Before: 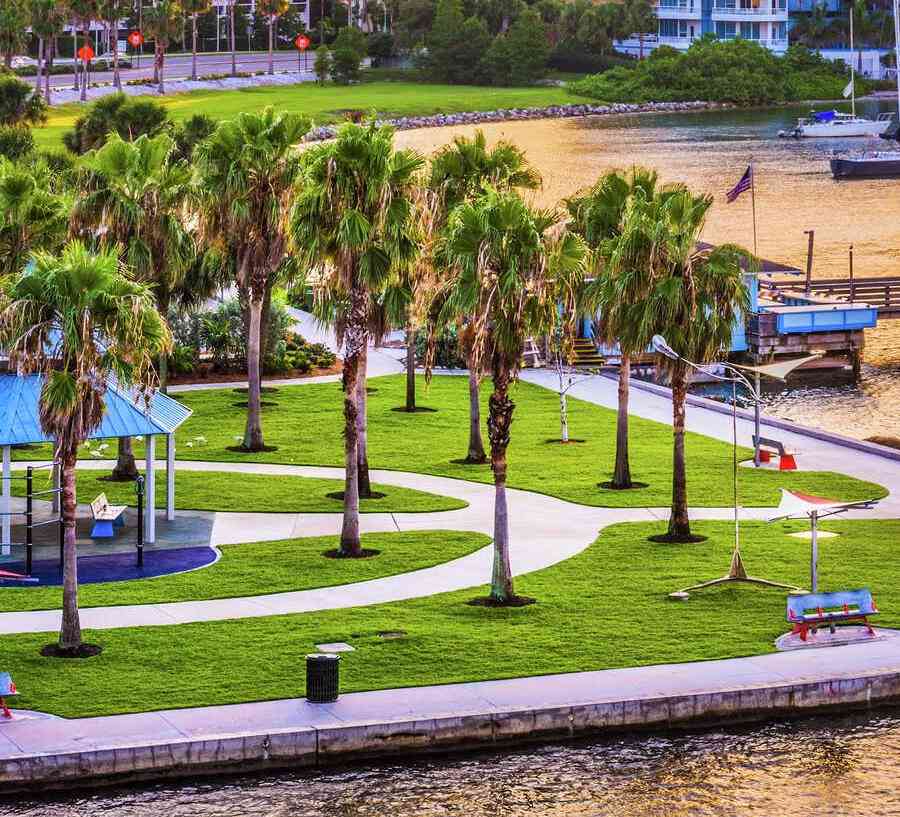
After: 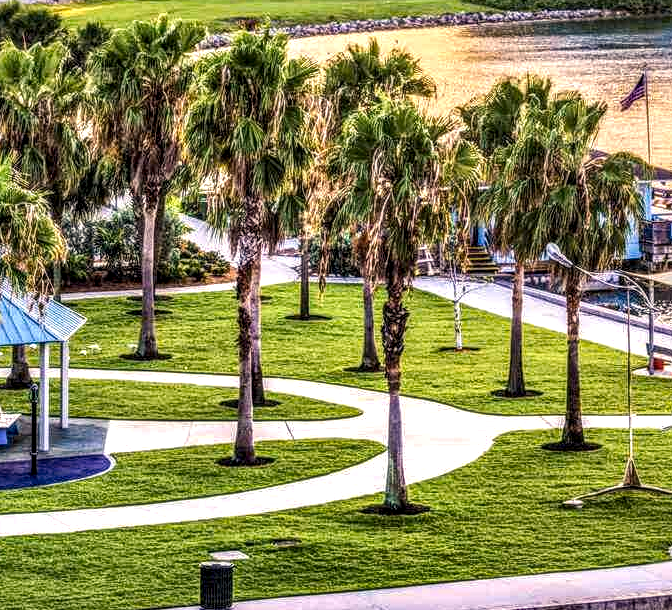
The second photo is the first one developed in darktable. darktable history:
crop and rotate: left 11.831%, top 11.346%, right 13.429%, bottom 13.899%
shadows and highlights: shadows color adjustment 97.66%, soften with gaussian
local contrast: highlights 0%, shadows 0%, detail 182%
color correction: highlights a* 2.75, highlights b* 5, shadows a* -2.04, shadows b* -4.84, saturation 0.8
haze removal: compatibility mode true, adaptive false
exposure: exposure 0.236 EV, compensate highlight preservation false
